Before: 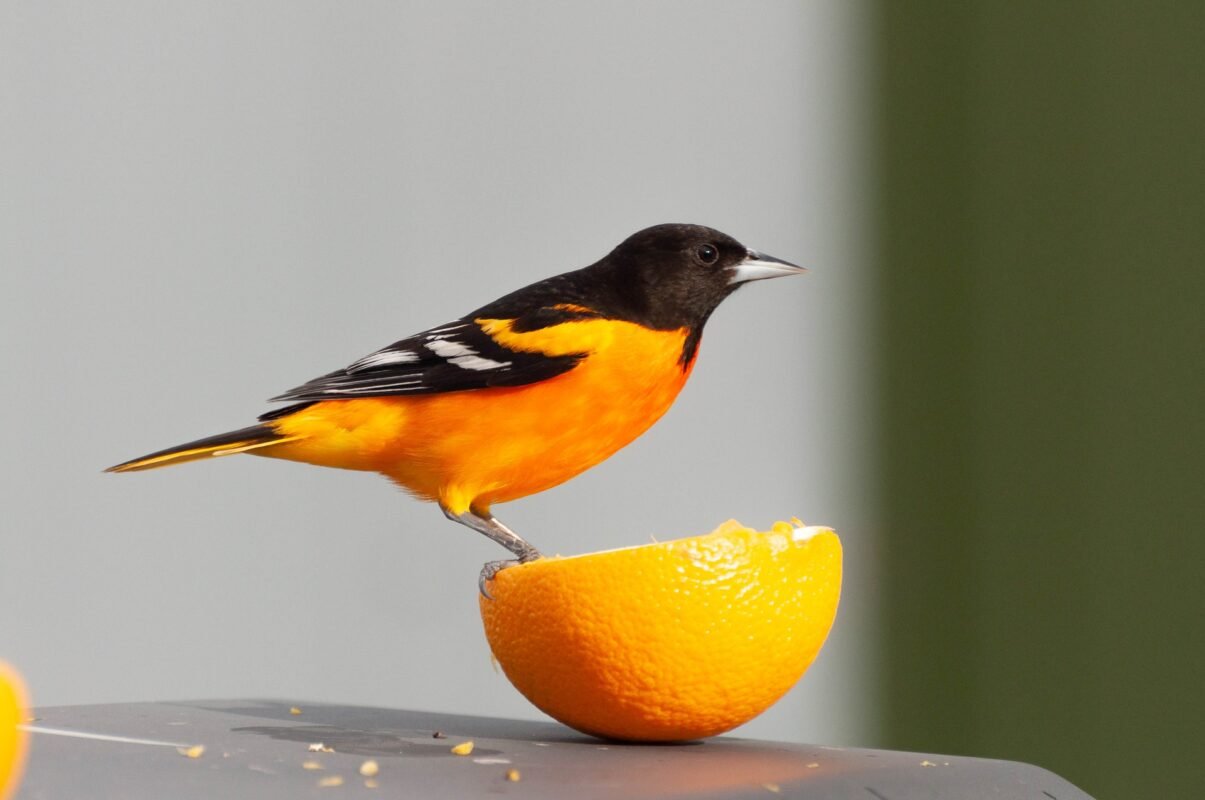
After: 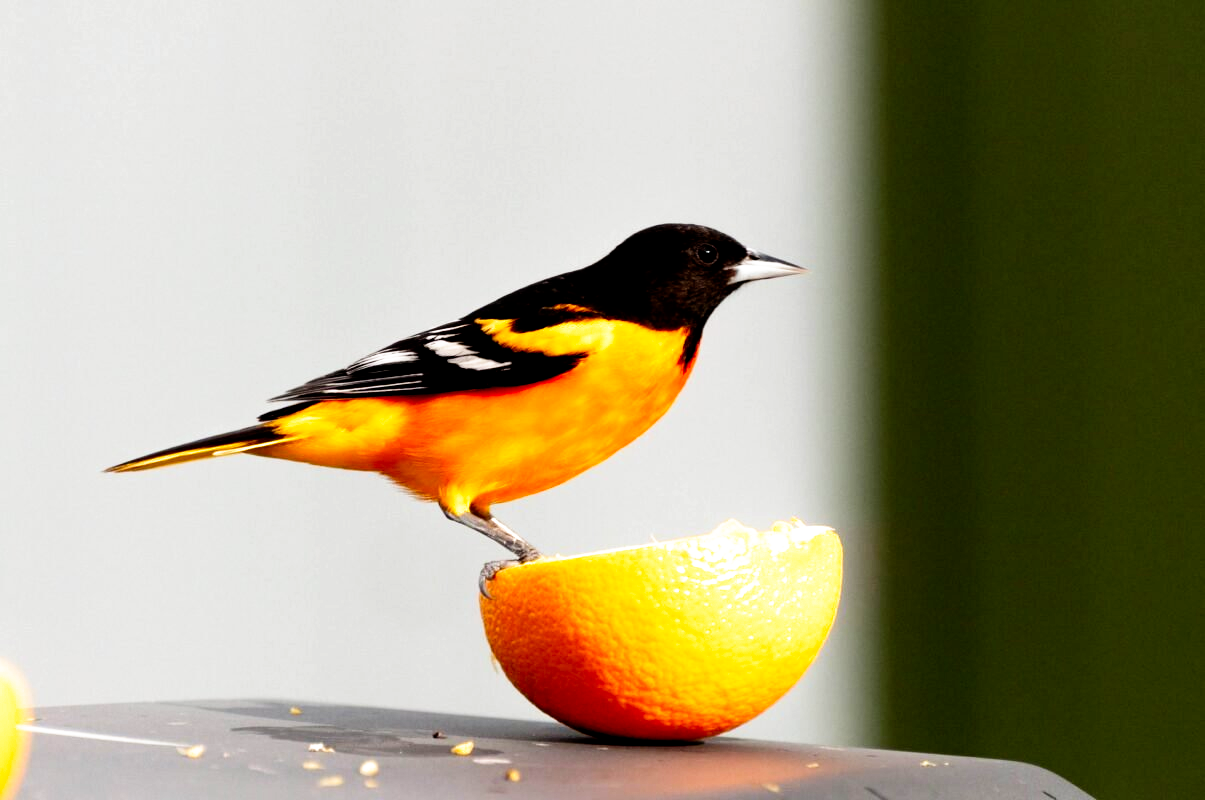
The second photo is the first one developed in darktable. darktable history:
filmic rgb: black relative exposure -5.5 EV, white relative exposure 2.5 EV, threshold 3 EV, target black luminance 0%, hardness 4.51, latitude 67.35%, contrast 1.453, shadows ↔ highlights balance -3.52%, preserve chrominance no, color science v4 (2020), contrast in shadows soft, enable highlight reconstruction true
tone equalizer: -8 EV -0.417 EV, -7 EV -0.389 EV, -6 EV -0.333 EV, -5 EV -0.222 EV, -3 EV 0.222 EV, -2 EV 0.333 EV, -1 EV 0.389 EV, +0 EV 0.417 EV, edges refinement/feathering 500, mask exposure compensation -1.57 EV, preserve details no
